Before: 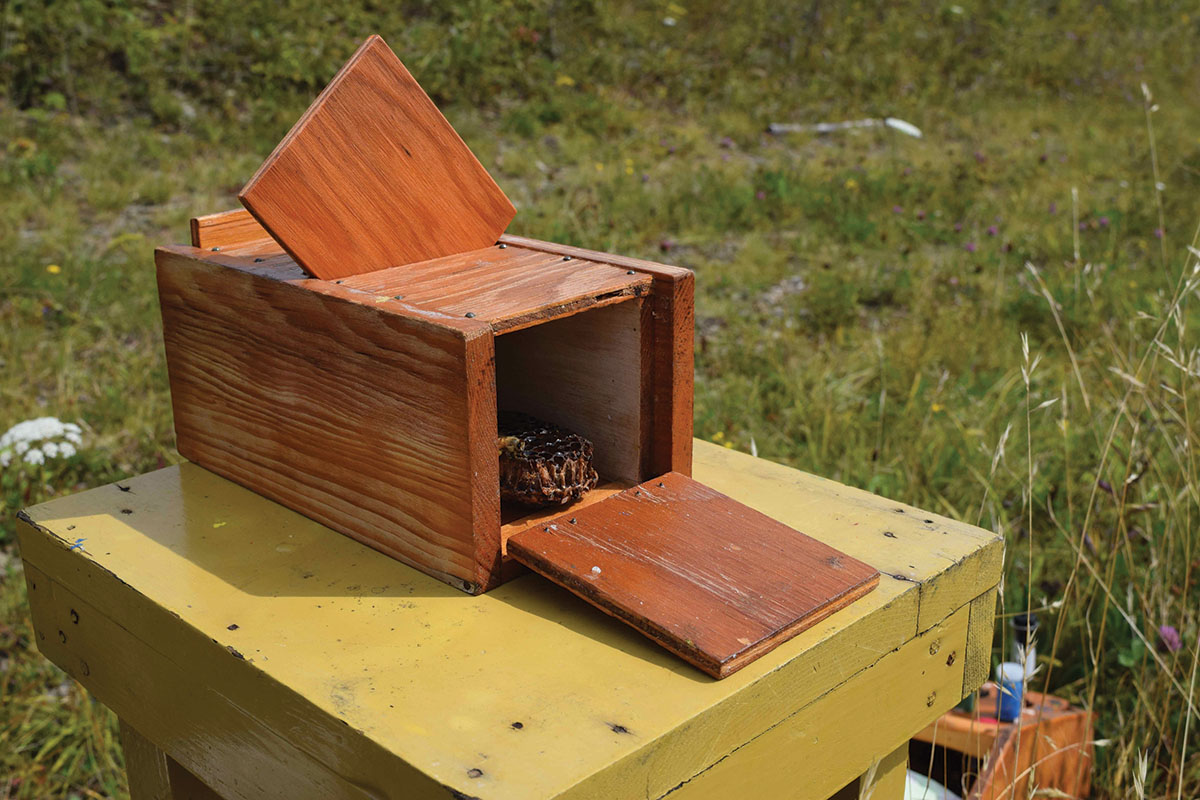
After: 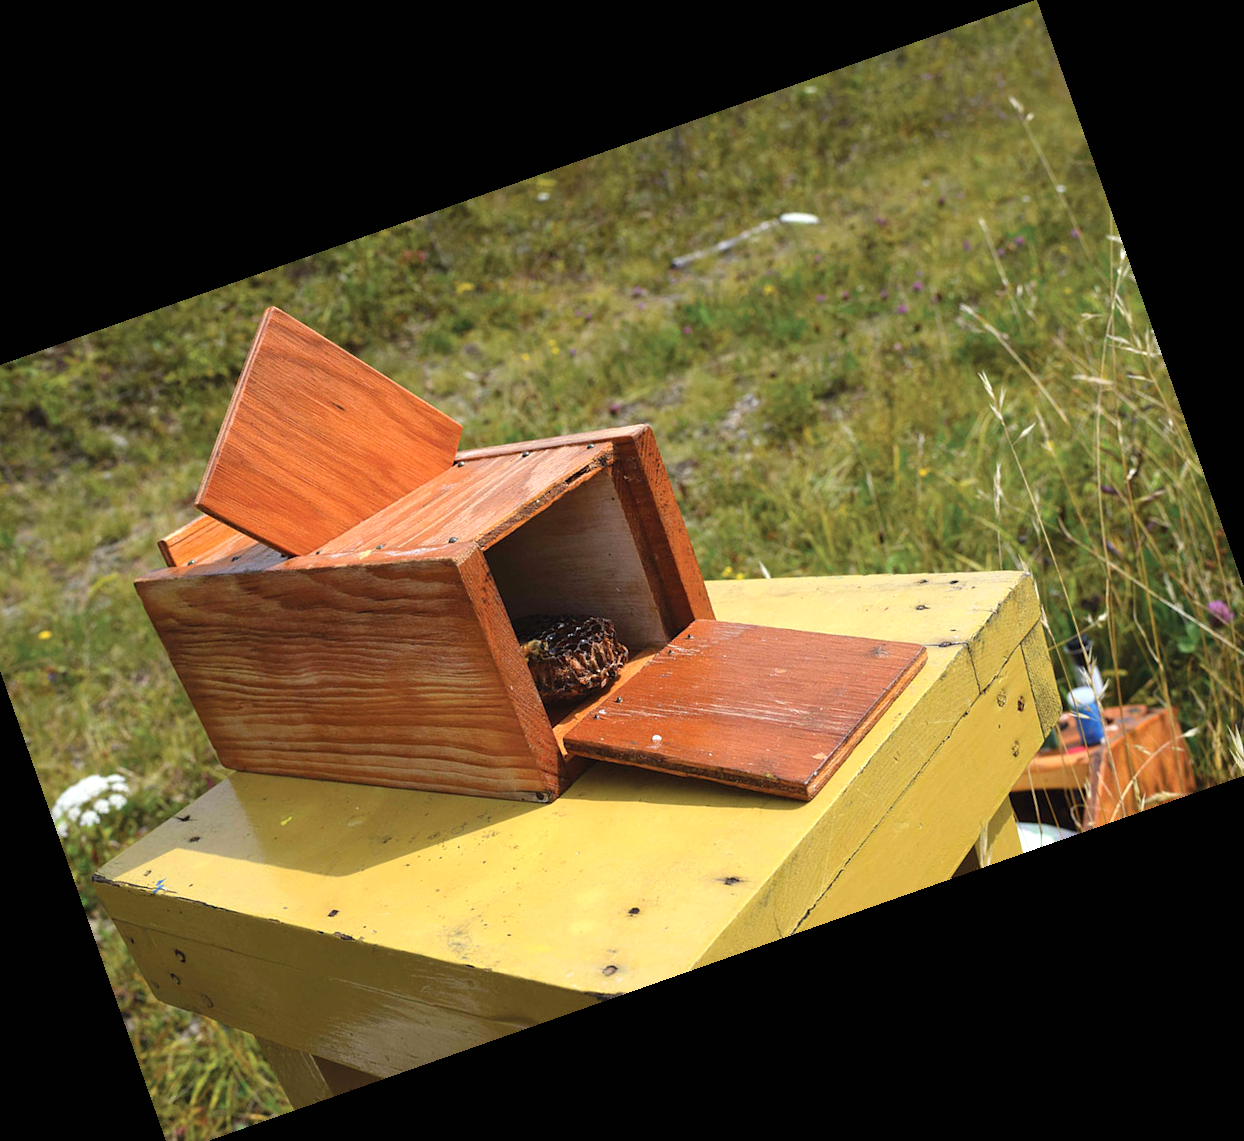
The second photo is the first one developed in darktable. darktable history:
exposure: black level correction 0, exposure 0.6 EV, compensate exposure bias true, compensate highlight preservation false
crop and rotate: angle 19.43°, left 6.812%, right 4.125%, bottom 1.087%
